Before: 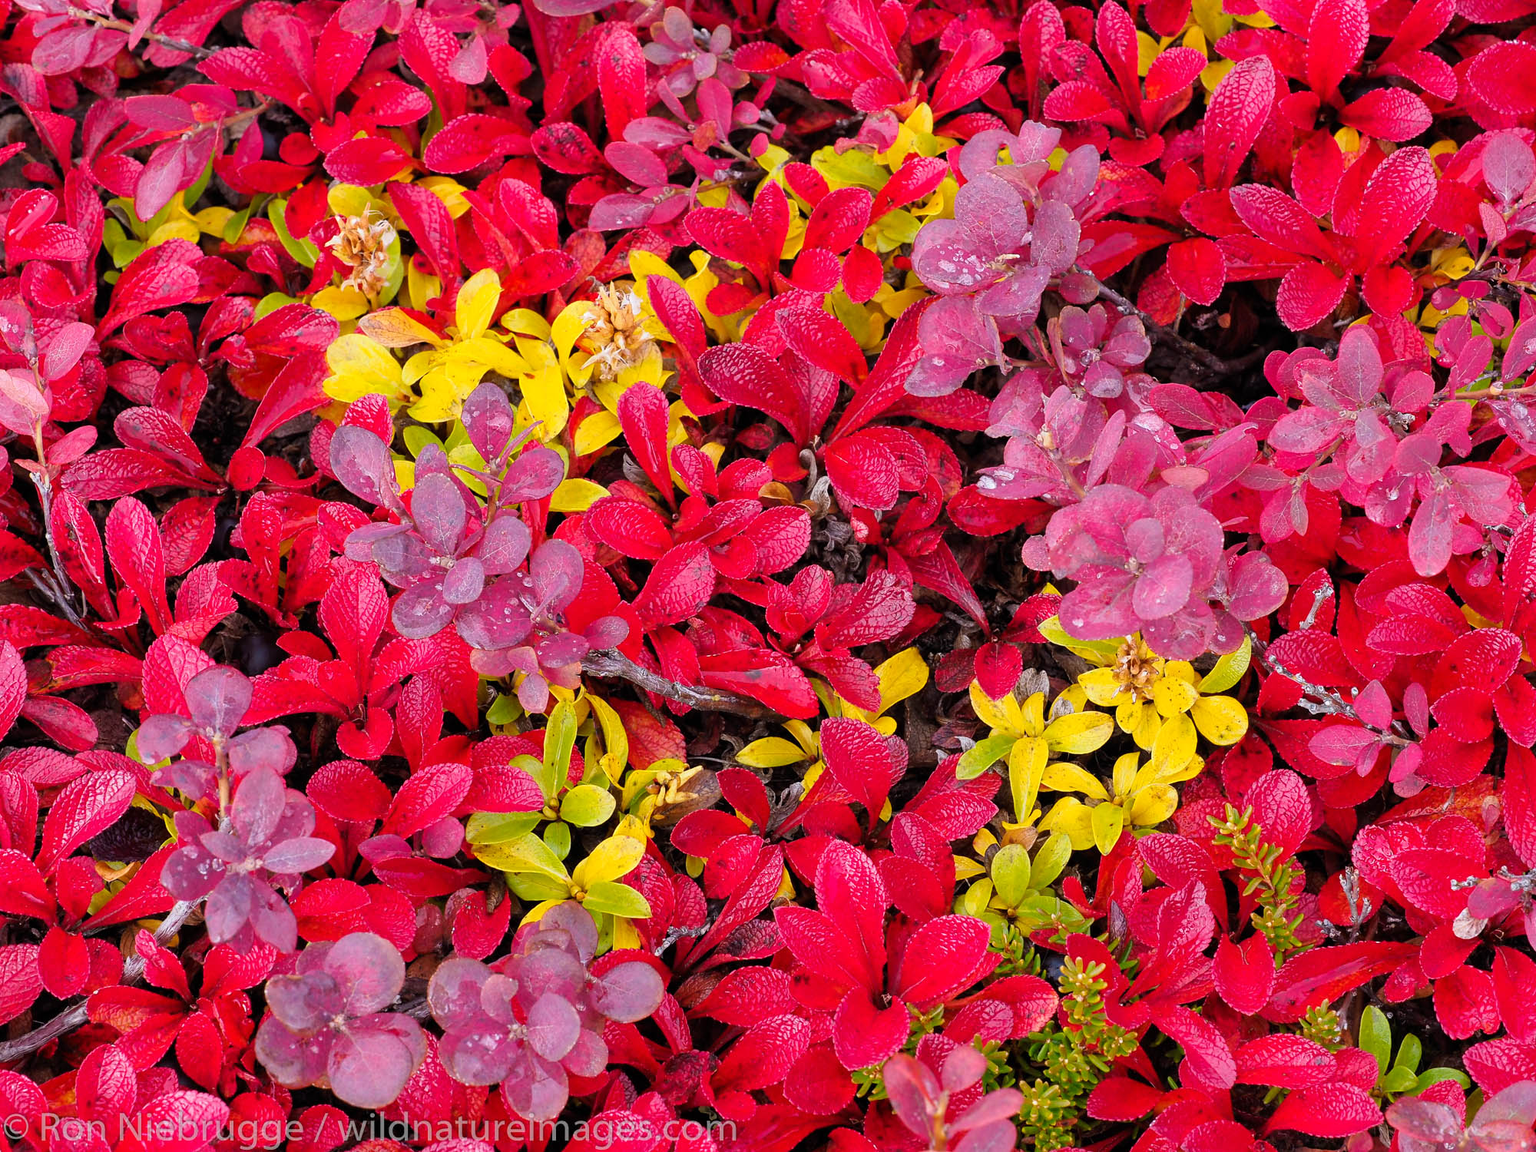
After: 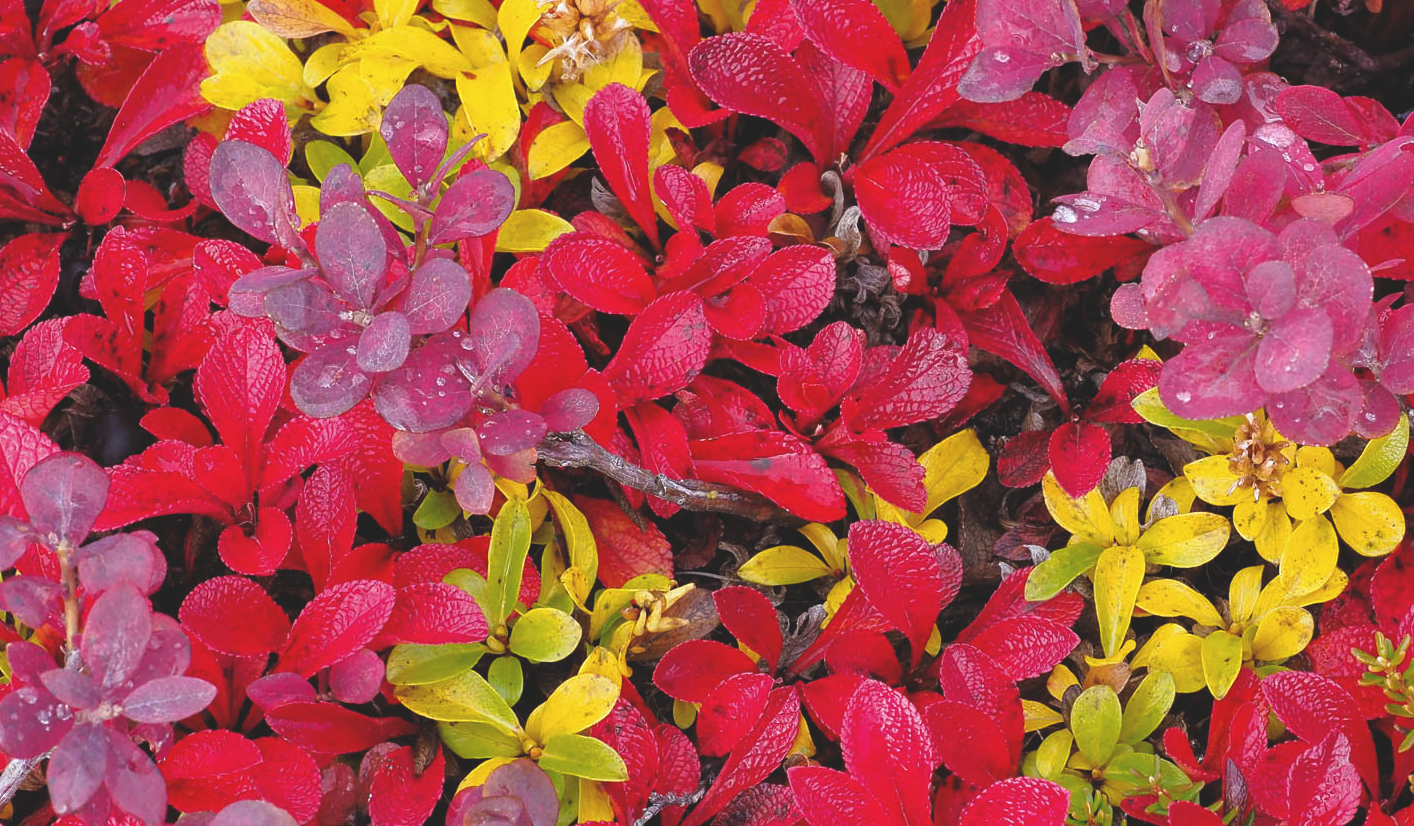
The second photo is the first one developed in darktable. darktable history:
tone equalizer: -8 EV -0.001 EV, -7 EV 0.003 EV, -6 EV -0.005 EV, -5 EV -0.009 EV, -4 EV -0.086 EV, -3 EV -0.207 EV, -2 EV -0.277 EV, -1 EV 0.088 EV, +0 EV 0.333 EV, edges refinement/feathering 500, mask exposure compensation -1.57 EV, preserve details no
crop: left 11.028%, top 27.639%, right 18.243%, bottom 17.259%
exposure: black level correction -0.016, compensate exposure bias true, compensate highlight preservation false
